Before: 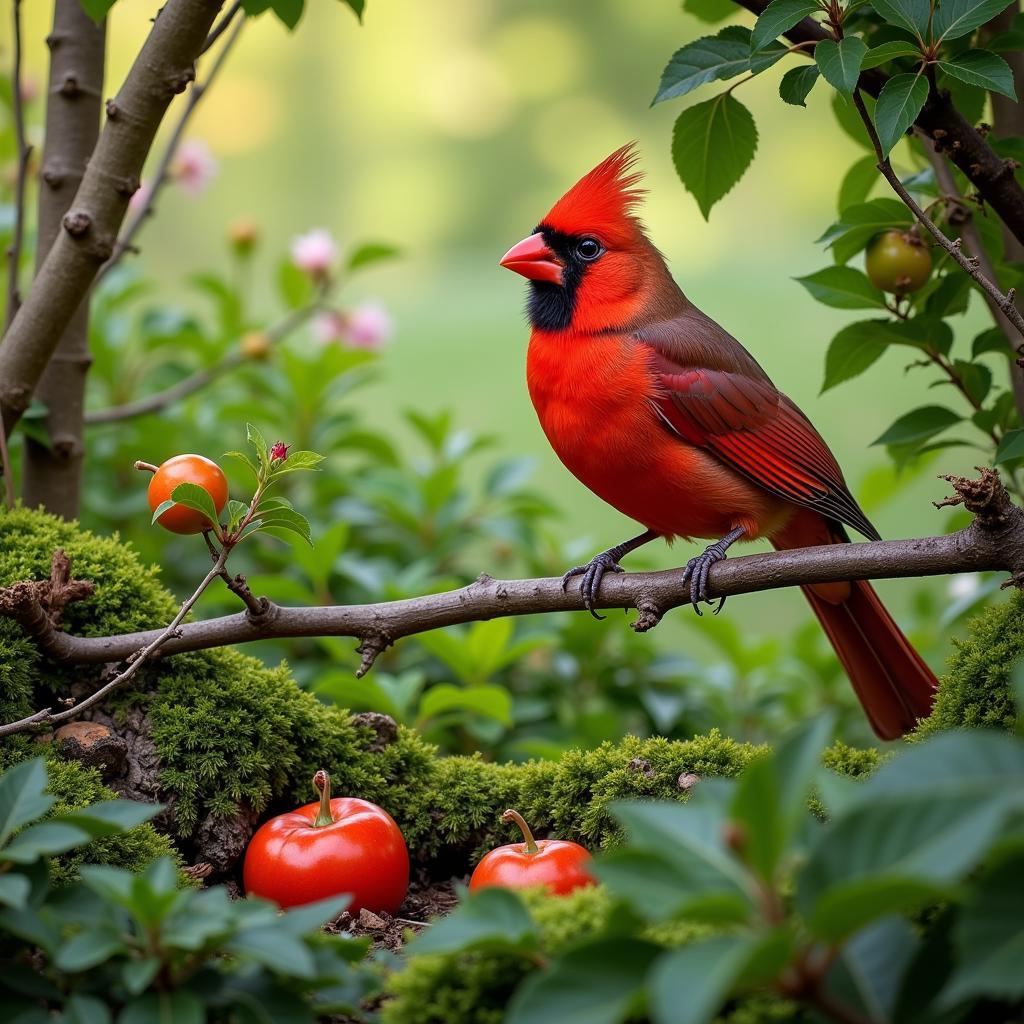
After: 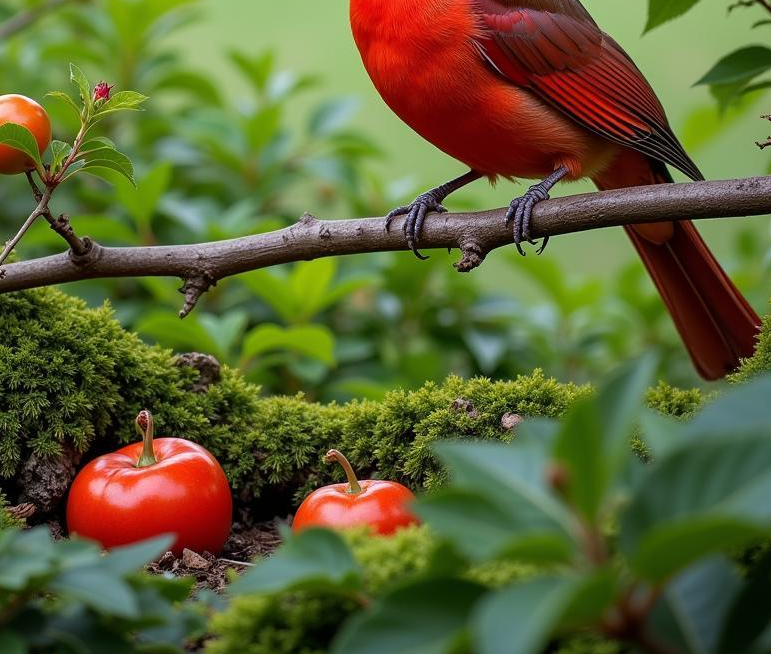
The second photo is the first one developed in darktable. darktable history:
crop and rotate: left 17.312%, top 35.221%, right 7.39%, bottom 0.896%
